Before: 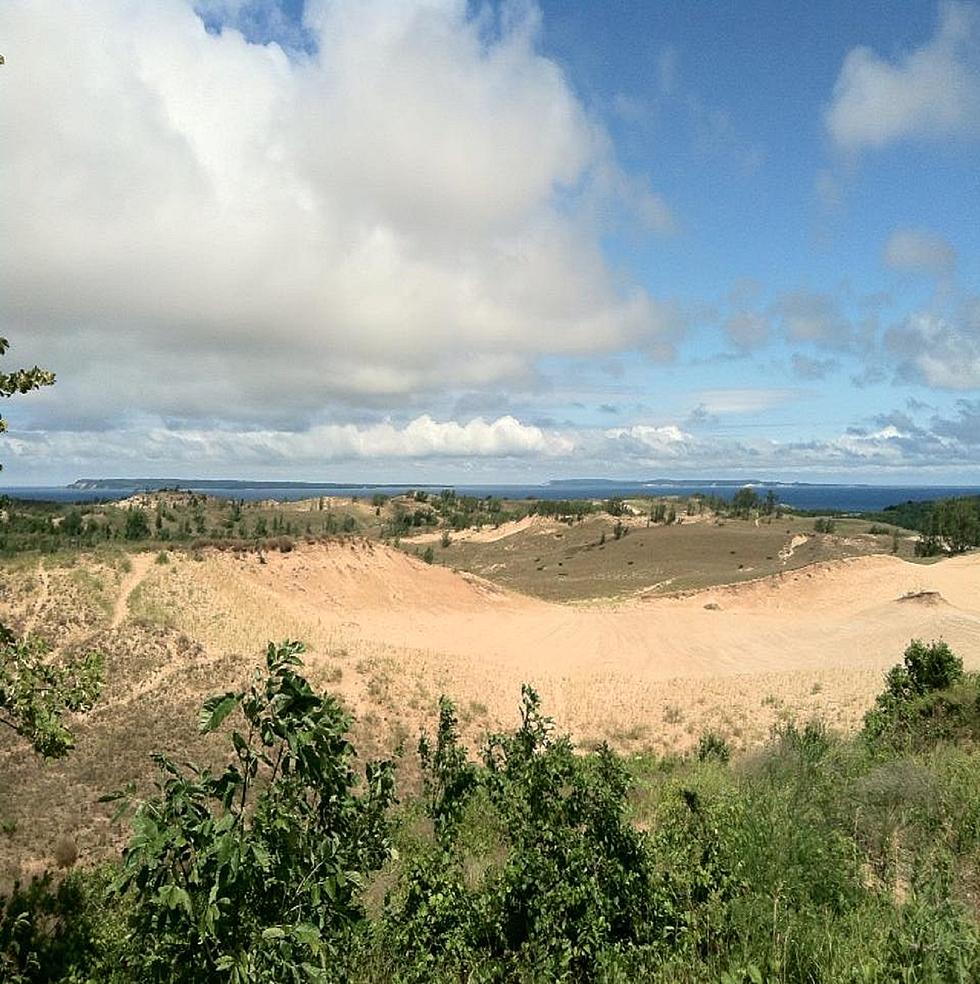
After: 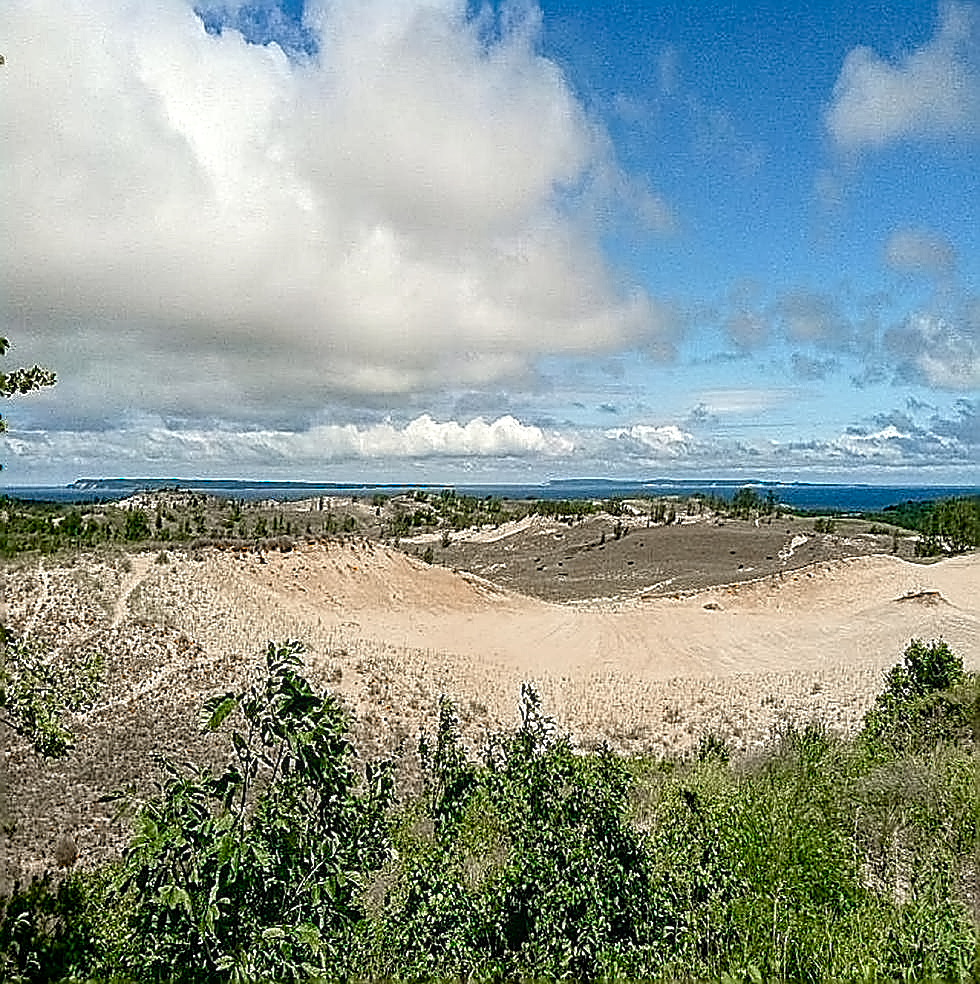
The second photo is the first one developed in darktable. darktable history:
lens correction: correction method embedded metadata, crop 3.48, focal 6.9, aperture 1.7, distance 2.55, camera "Pixel 9 Pro", lens "Pixel 9 Pro back camera 6.9mm f/1.7"
sharpen: amount 1.861
haze removal: on, module defaults
chromatic aberrations: on, module defaults
local contrast: on, module defaults
color equalizer: saturation › red 0.947, saturation › orange 0.722, hue › red 9.24, brightness › red 0.843, node placement 14°
color balance rgb "_builtin_basic colorfulness | vibrant colors": perceptual saturation grading › global saturation 20%, perceptual saturation grading › highlights -25%, perceptual saturation grading › shadows 50%
